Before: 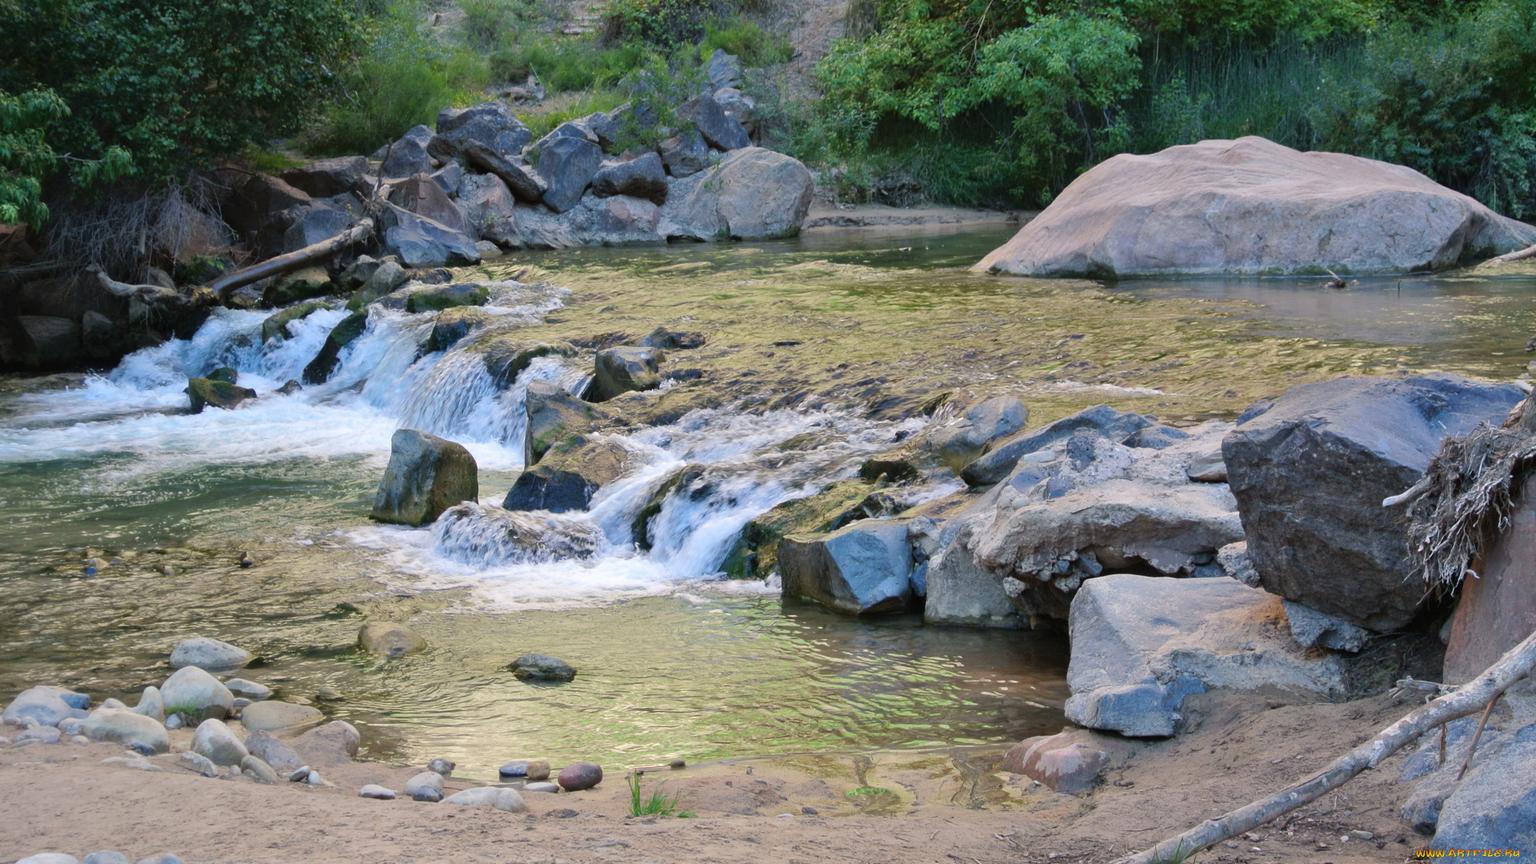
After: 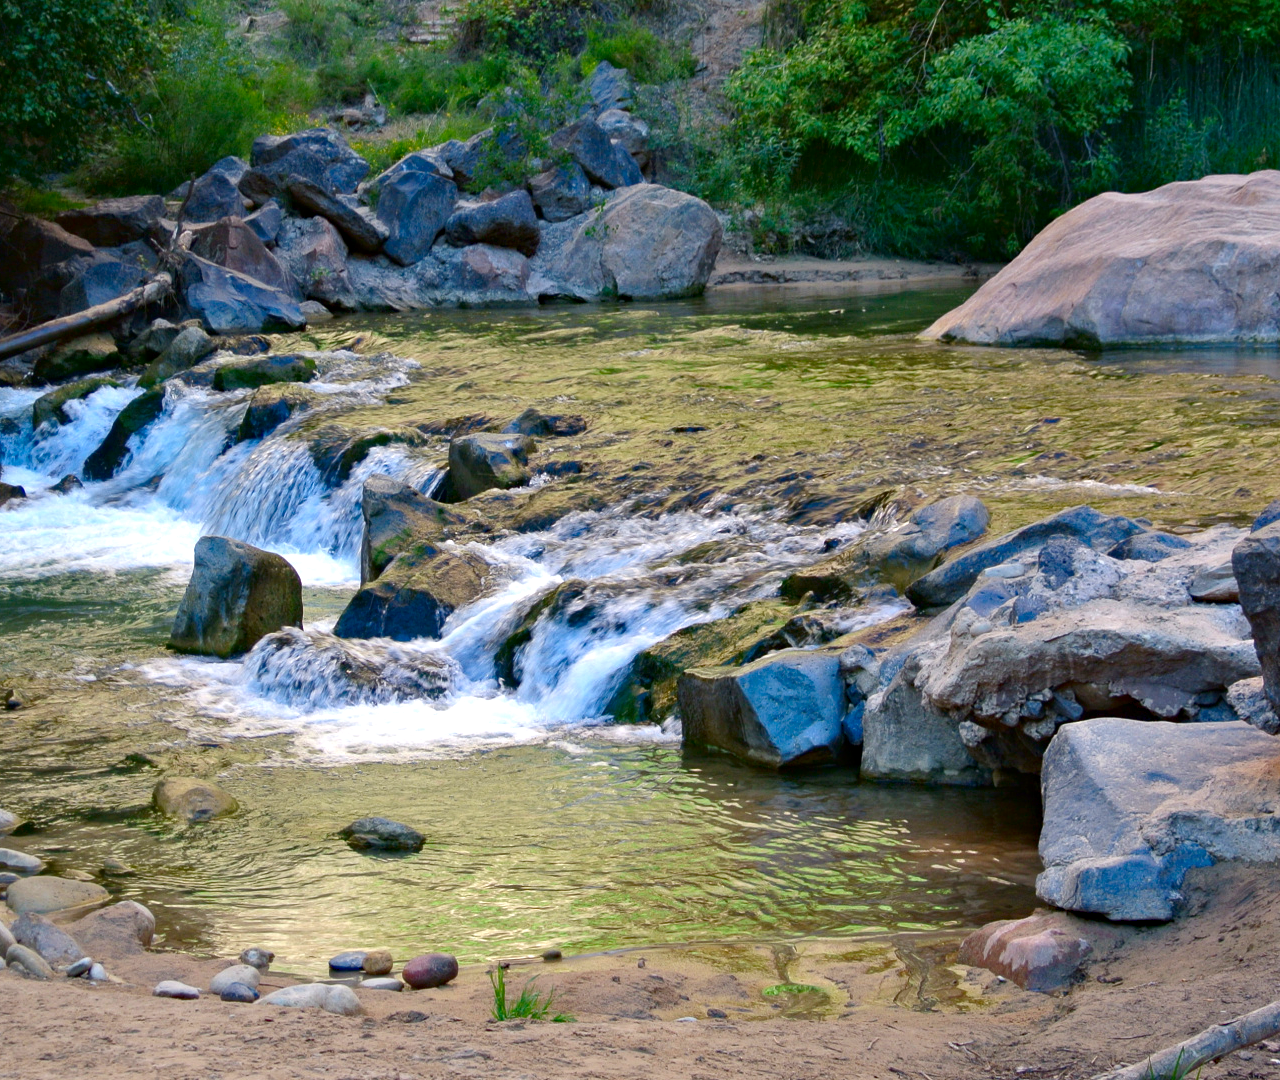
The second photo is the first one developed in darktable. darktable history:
crop: left 15.384%, right 17.935%
contrast brightness saturation: brightness -0.199, saturation 0.082
levels: levels [0, 0.435, 0.917]
haze removal: compatibility mode true, adaptive false
